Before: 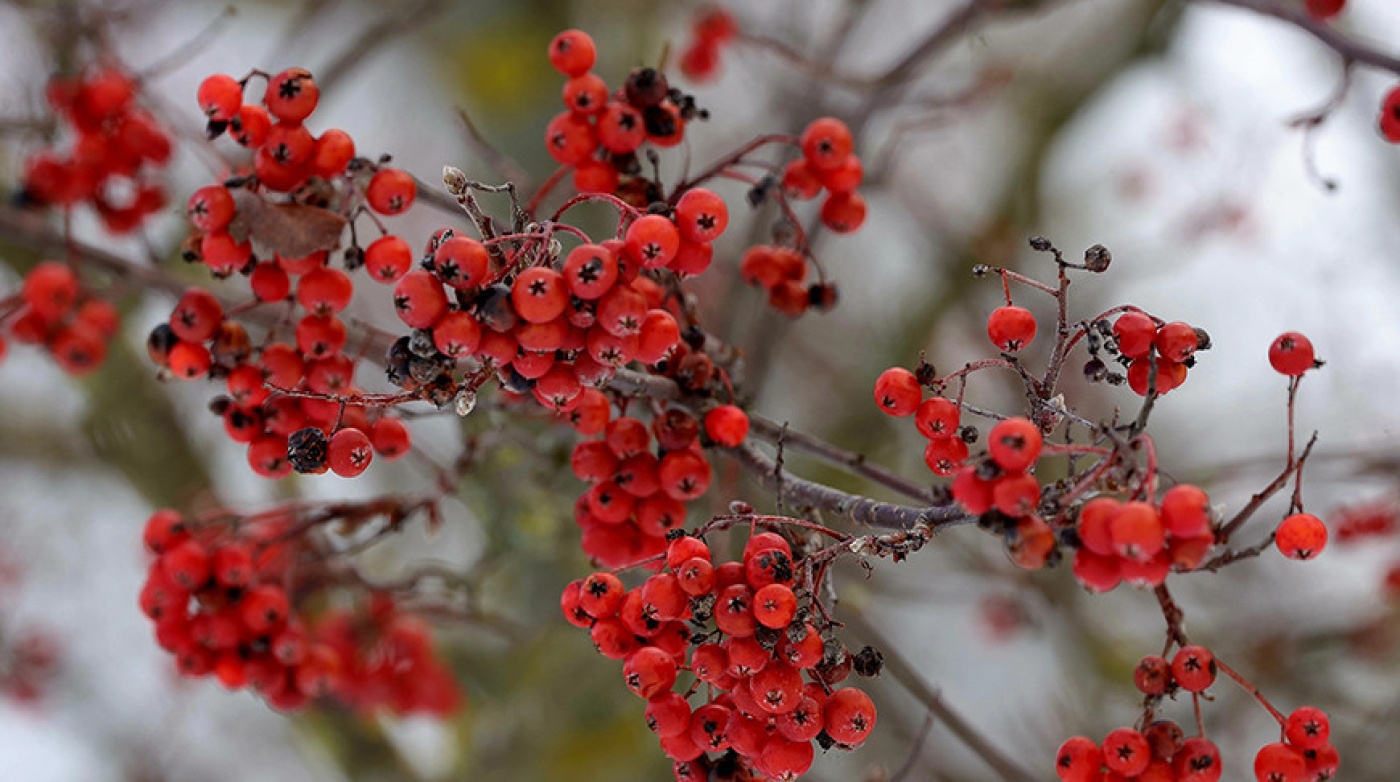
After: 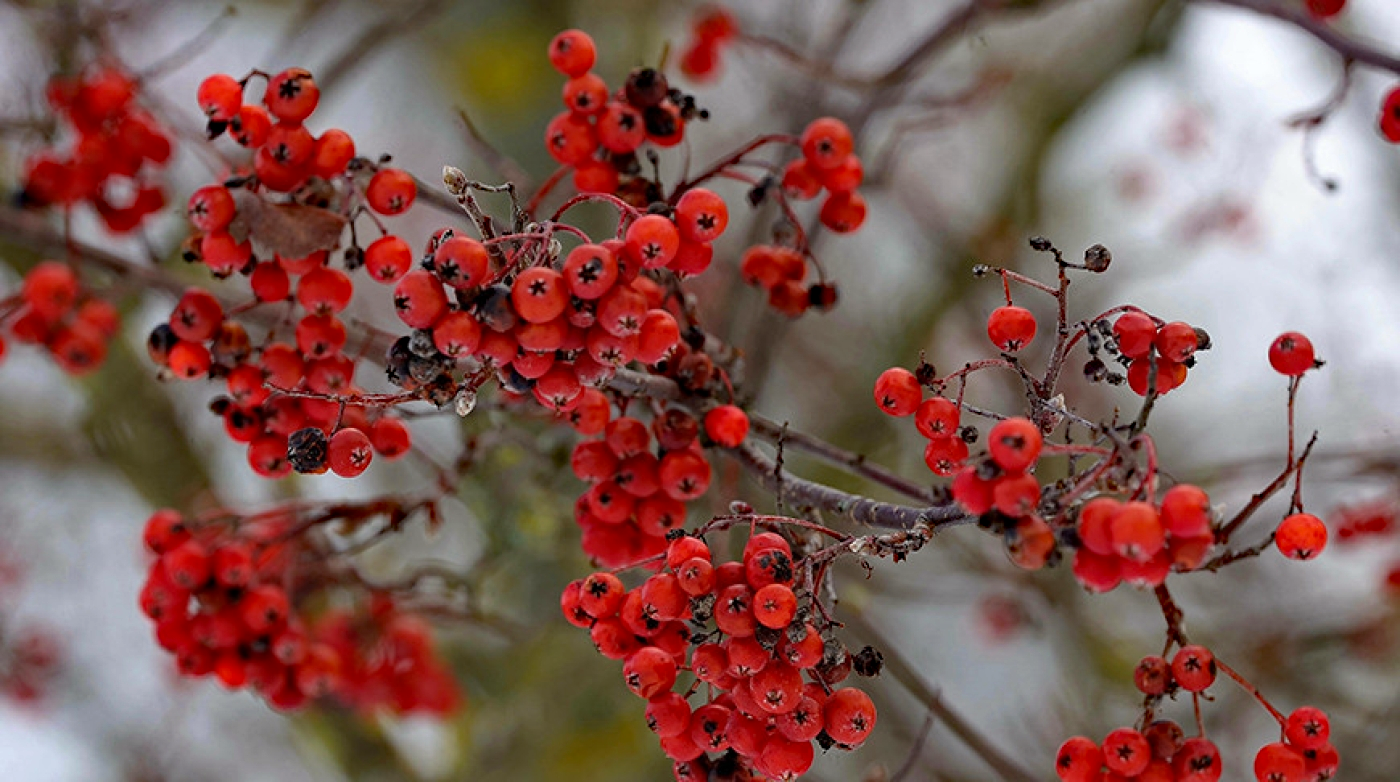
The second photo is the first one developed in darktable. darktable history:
tone equalizer: on, module defaults
haze removal: strength 0.29, distance 0.25, compatibility mode true, adaptive false
